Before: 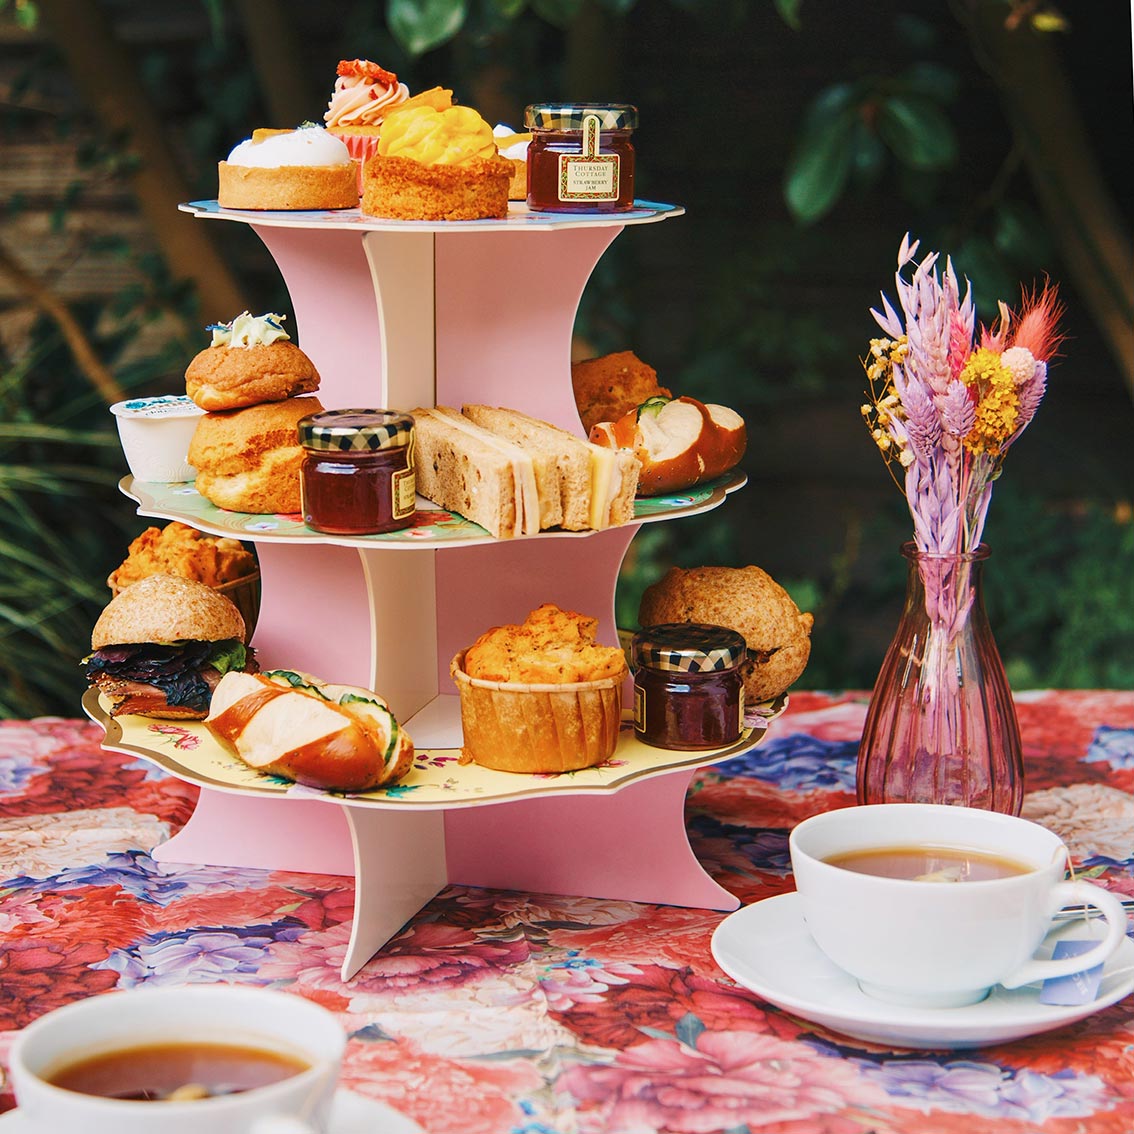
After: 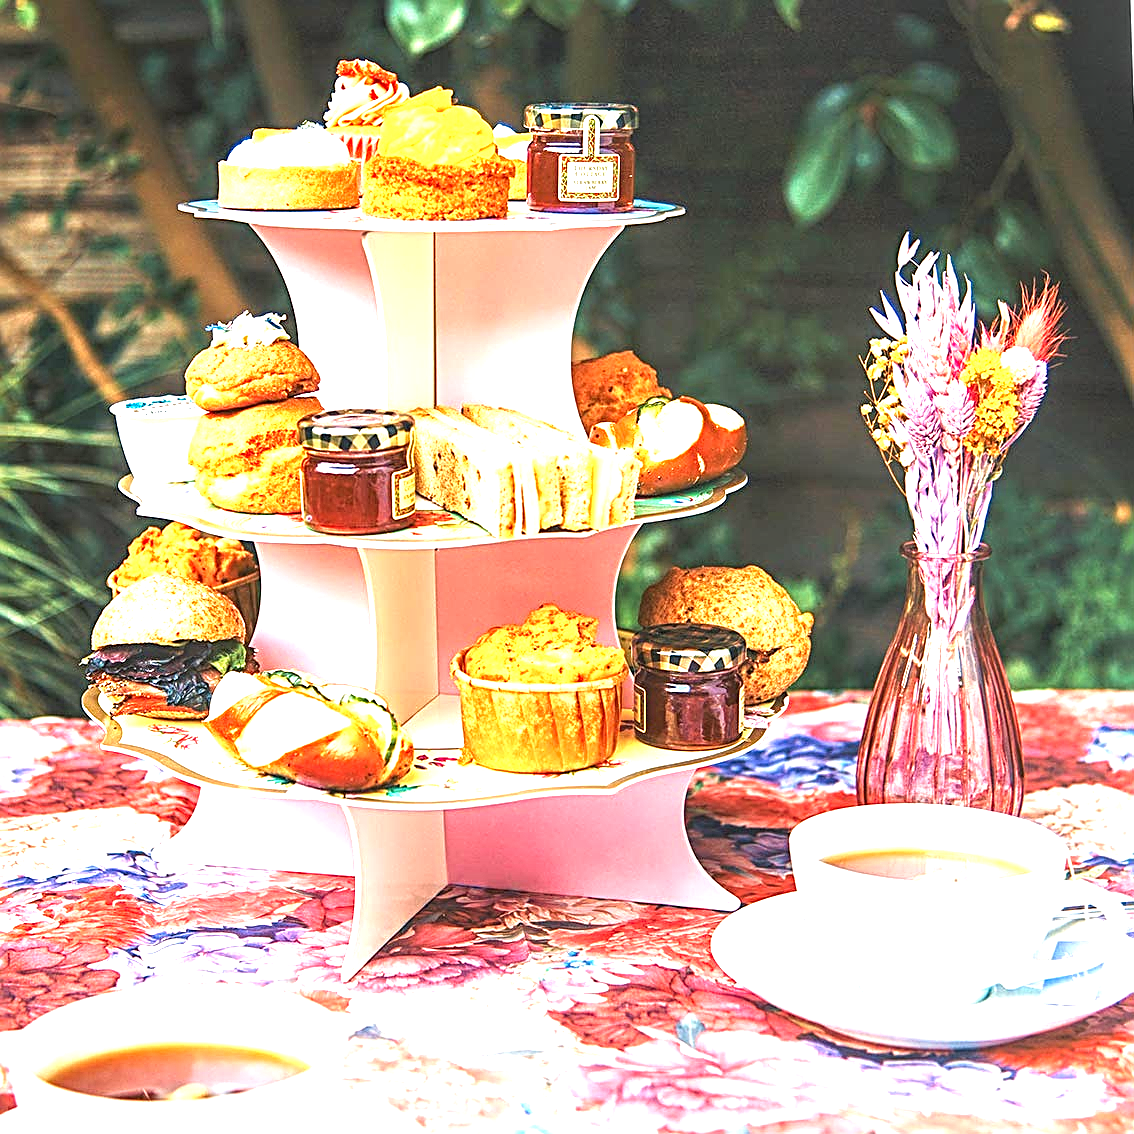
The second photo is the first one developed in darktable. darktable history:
exposure: black level correction 0, exposure 1.75 EV, compensate exposure bias true, compensate highlight preservation false
local contrast: on, module defaults
sharpen: radius 3.025, amount 0.757
